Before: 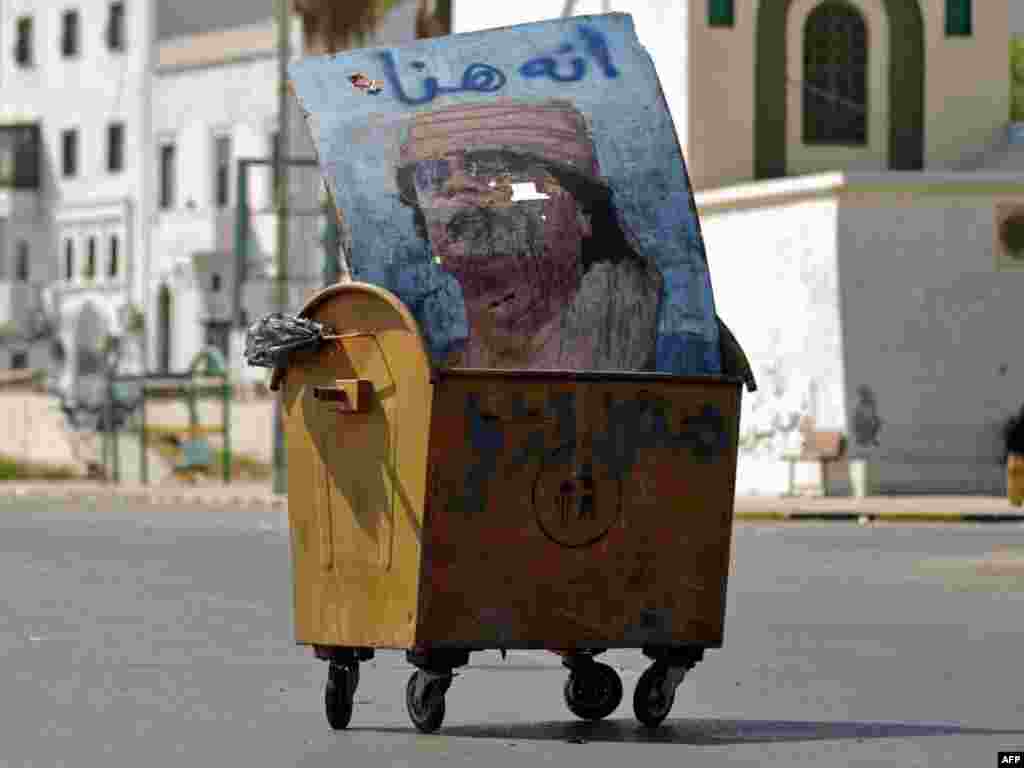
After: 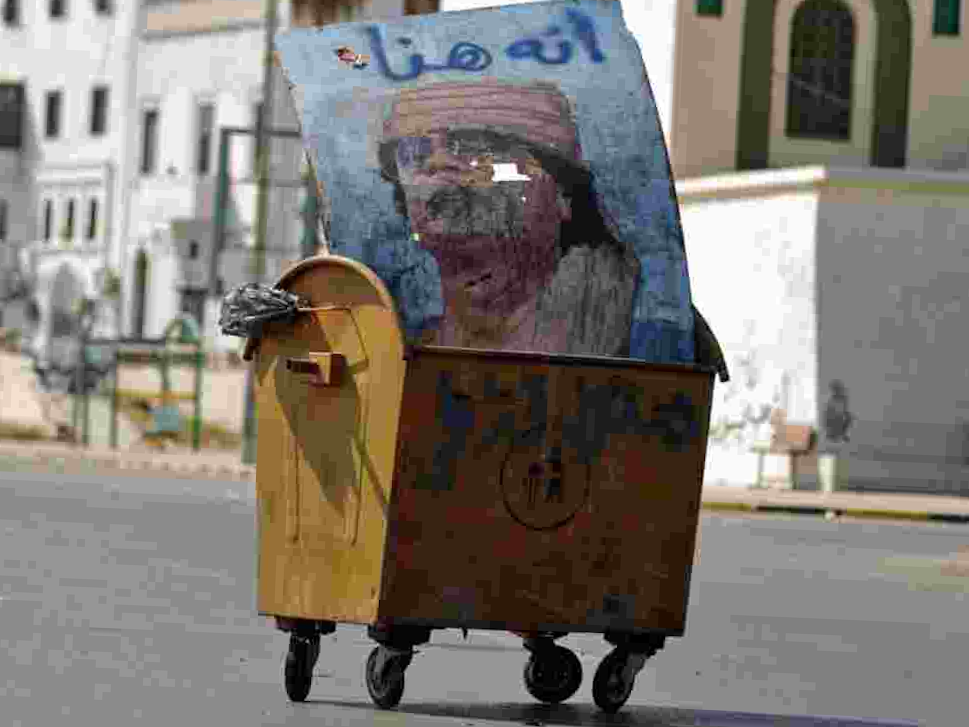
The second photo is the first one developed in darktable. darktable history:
crop and rotate: angle -2.46°
